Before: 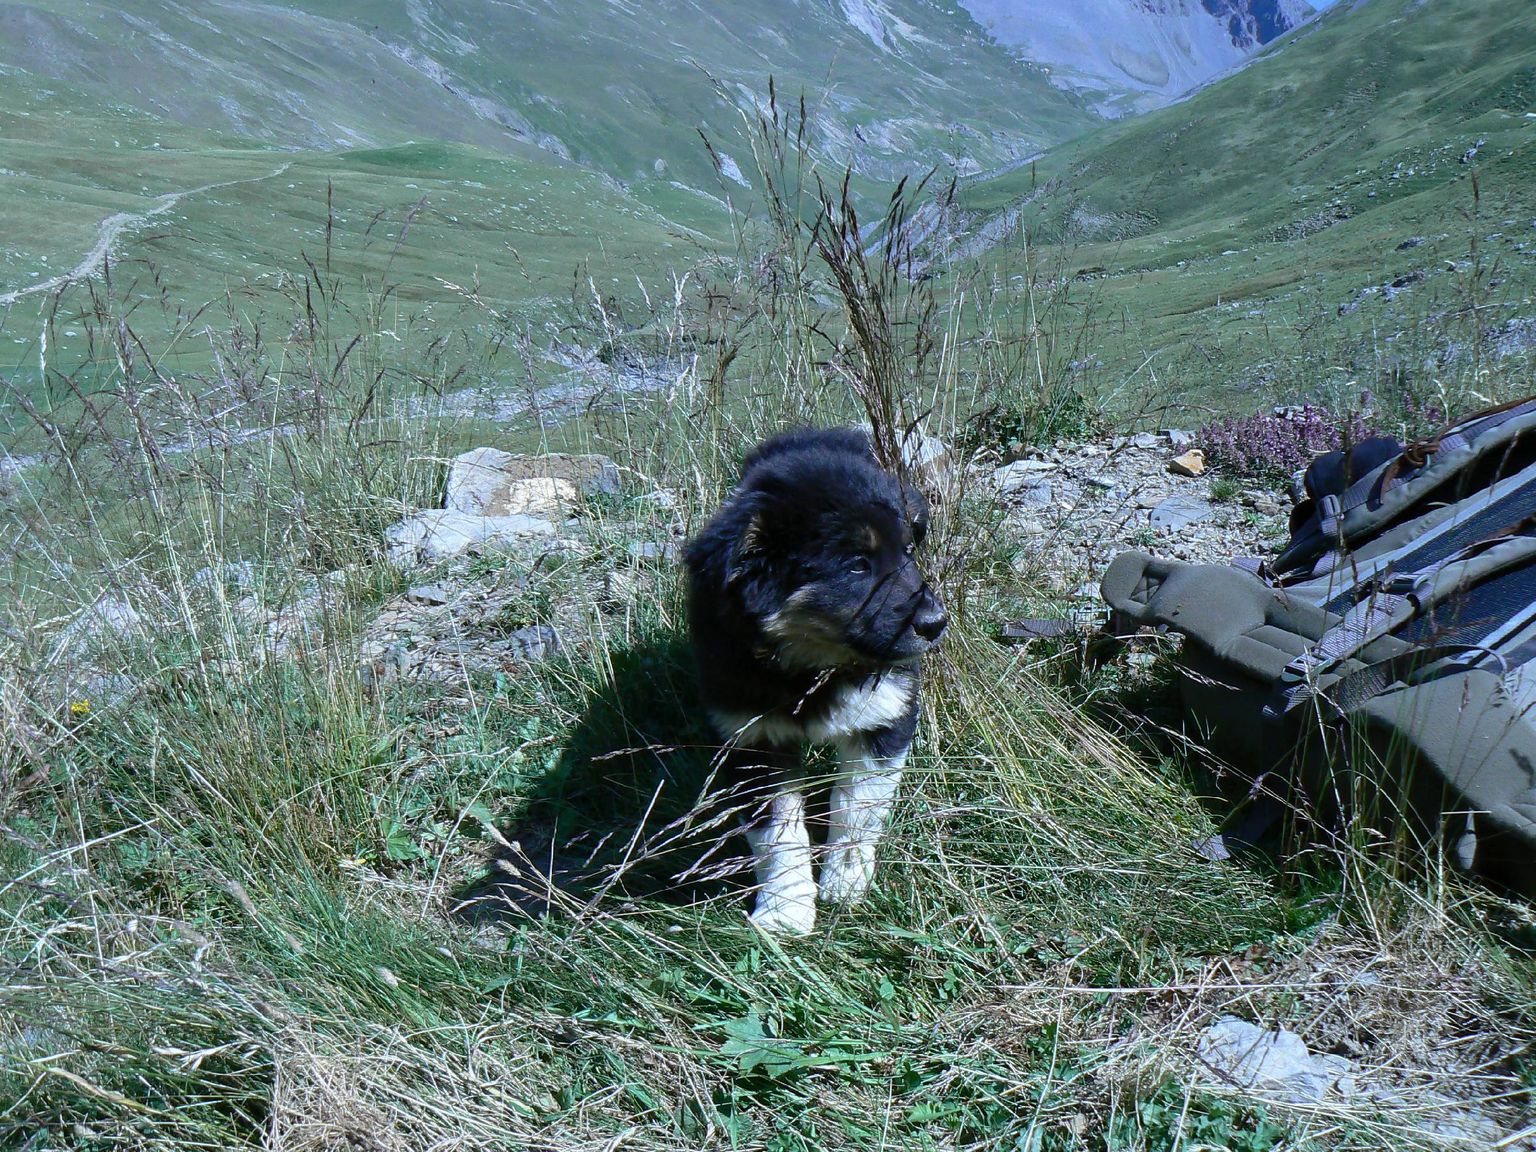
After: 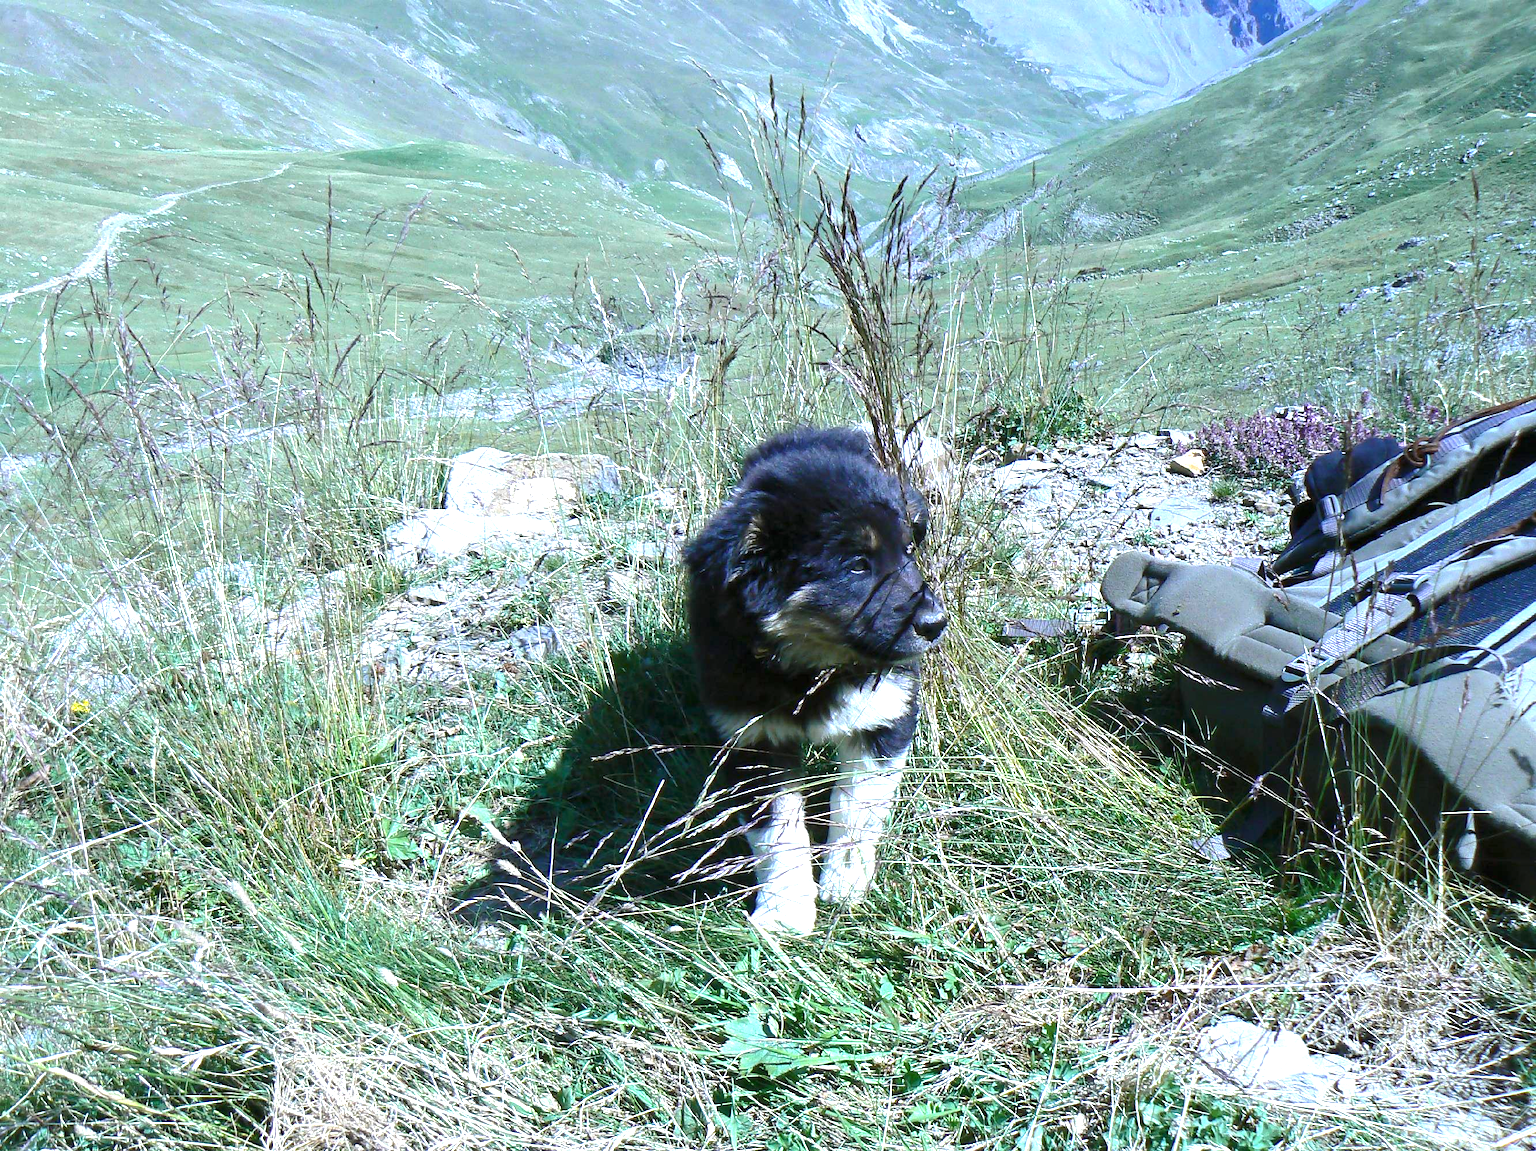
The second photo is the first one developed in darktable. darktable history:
exposure: black level correction 0, exposure 1.2 EV, compensate highlight preservation false
tone equalizer: on, module defaults
